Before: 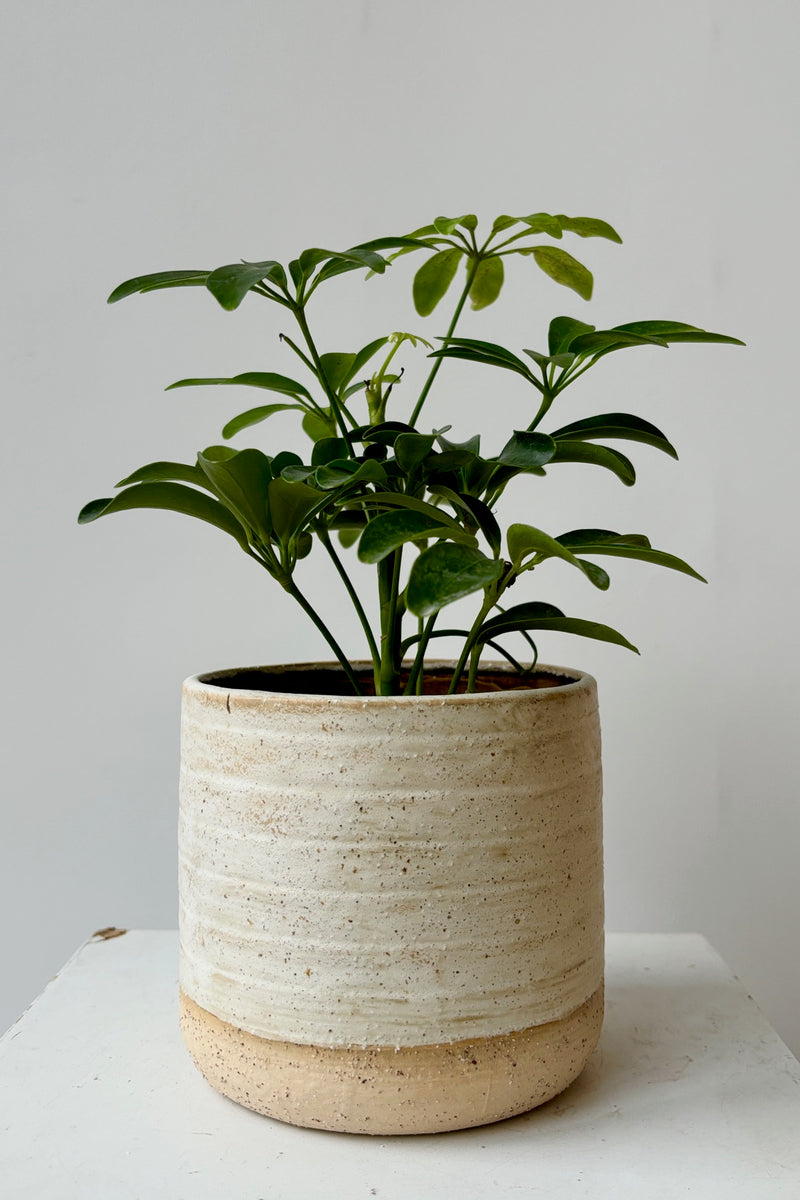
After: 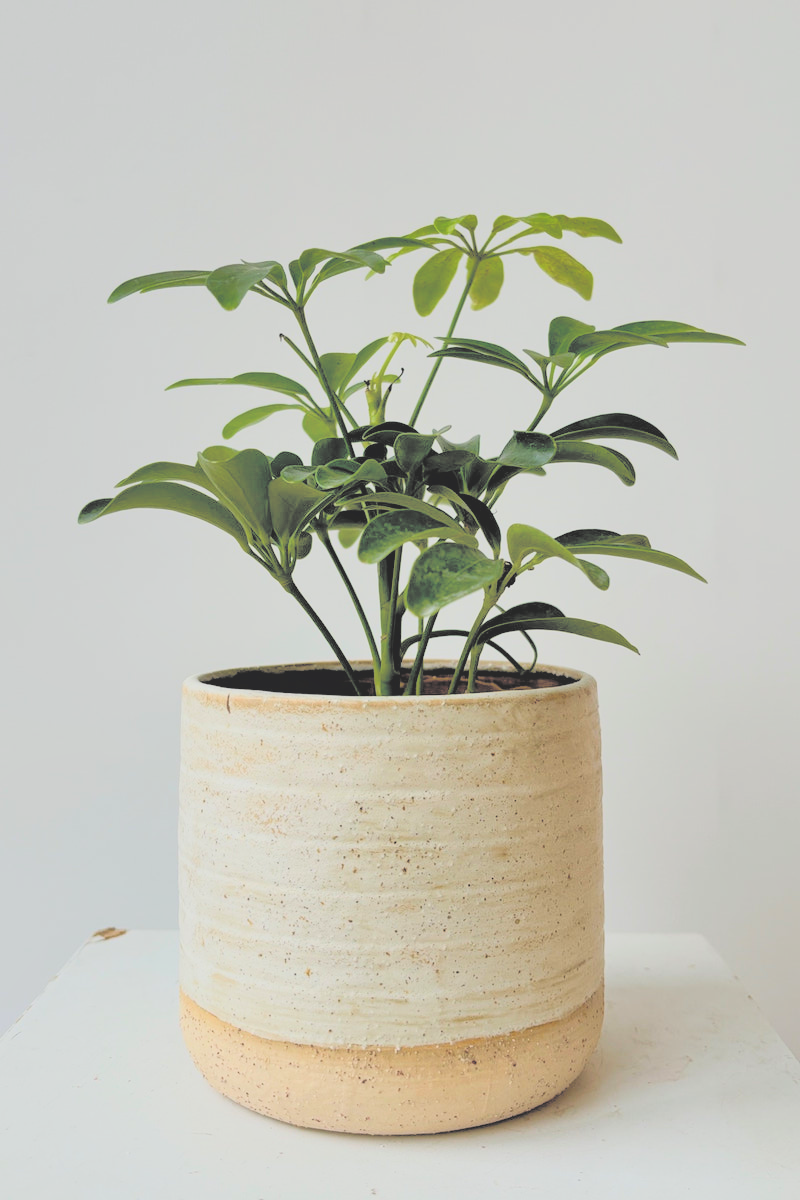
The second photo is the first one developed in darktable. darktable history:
contrast brightness saturation: brightness 0.996
filmic rgb: black relative exposure -7.65 EV, white relative exposure 4.56 EV, hardness 3.61, color science v6 (2022)
shadows and highlights: on, module defaults
